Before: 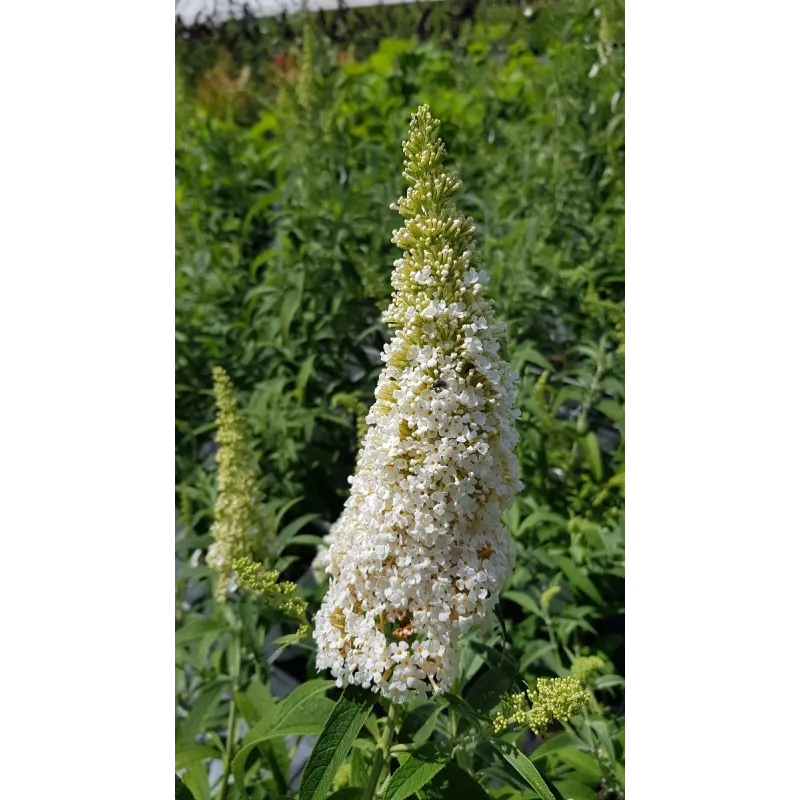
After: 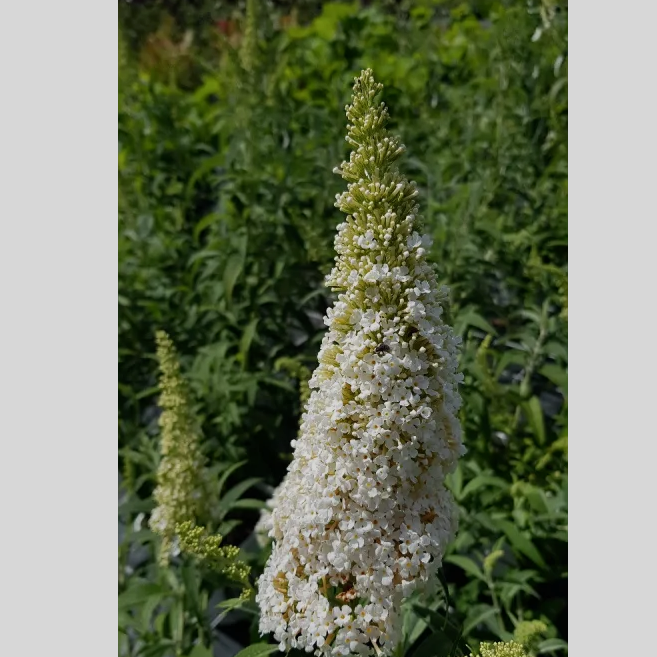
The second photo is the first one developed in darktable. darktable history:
exposure: black level correction 0, exposure -0.766 EV, compensate highlight preservation false
contrast brightness saturation: contrast 0.15, brightness 0.05
crop and rotate: left 7.196%, top 4.574%, right 10.605%, bottom 13.178%
